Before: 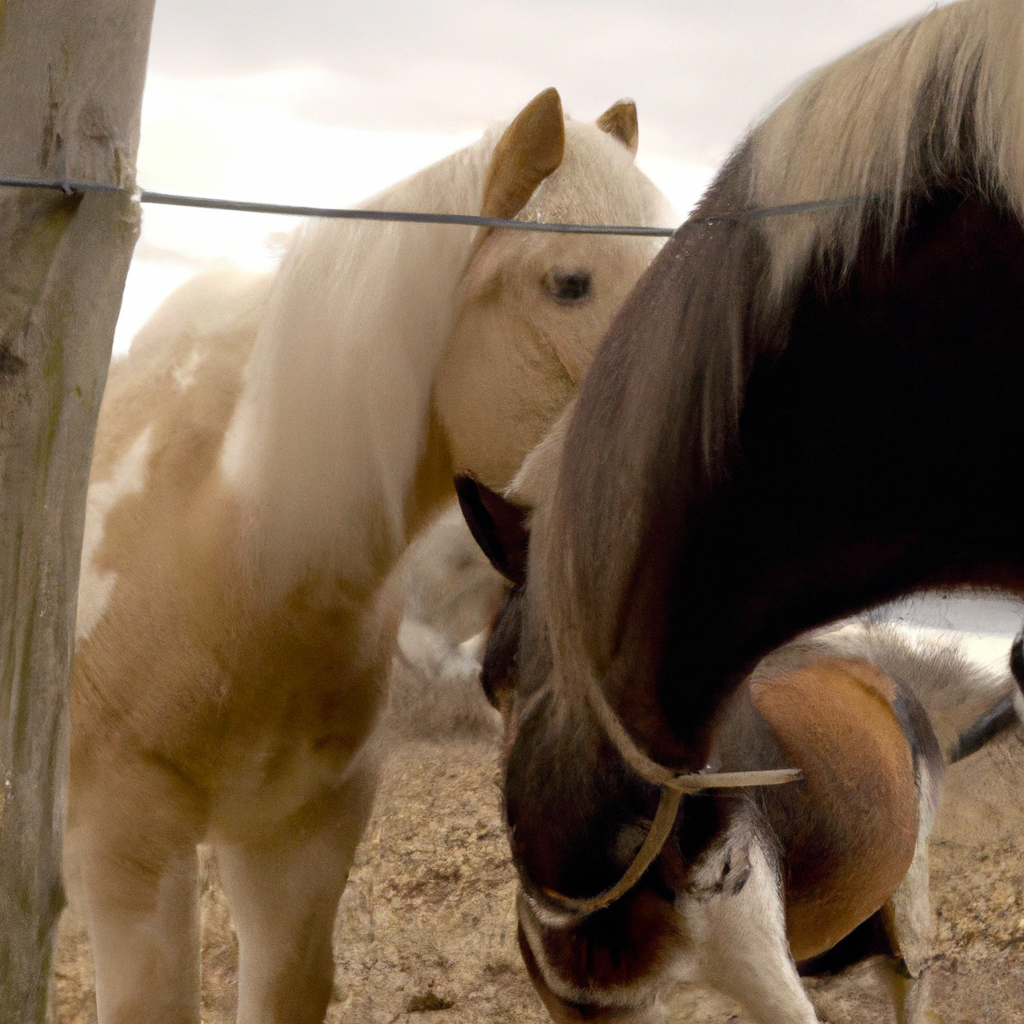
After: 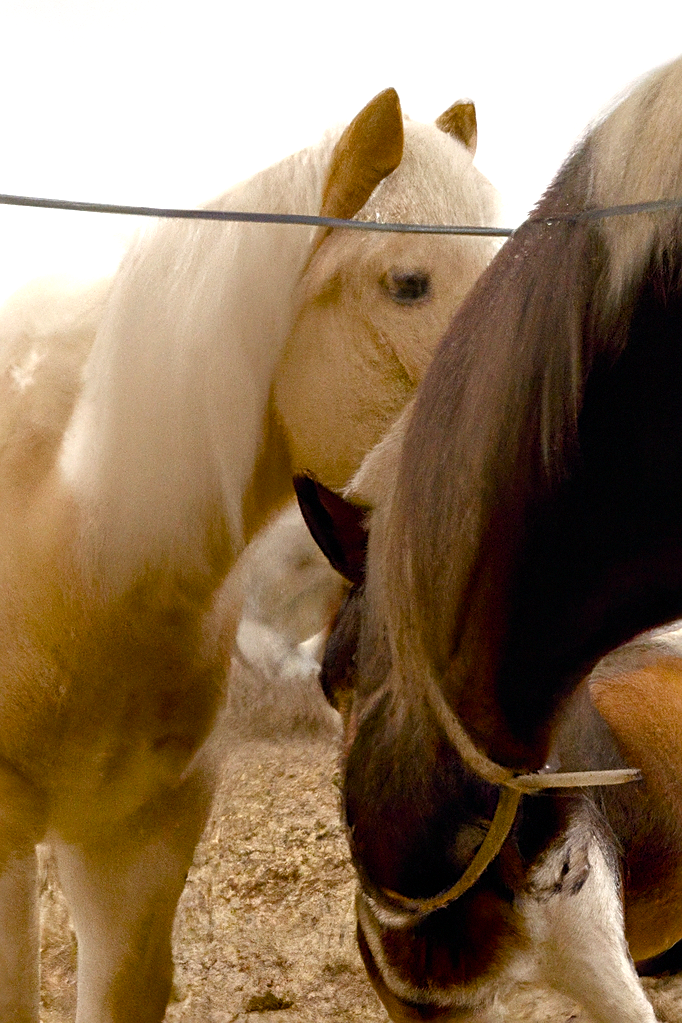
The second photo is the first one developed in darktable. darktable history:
color balance rgb: perceptual saturation grading › global saturation 25%, perceptual saturation grading › highlights -50%, perceptual saturation grading › shadows 30%, perceptual brilliance grading › global brilliance 12%, global vibrance 20%
sharpen: on, module defaults
crop and rotate: left 15.754%, right 17.579%
